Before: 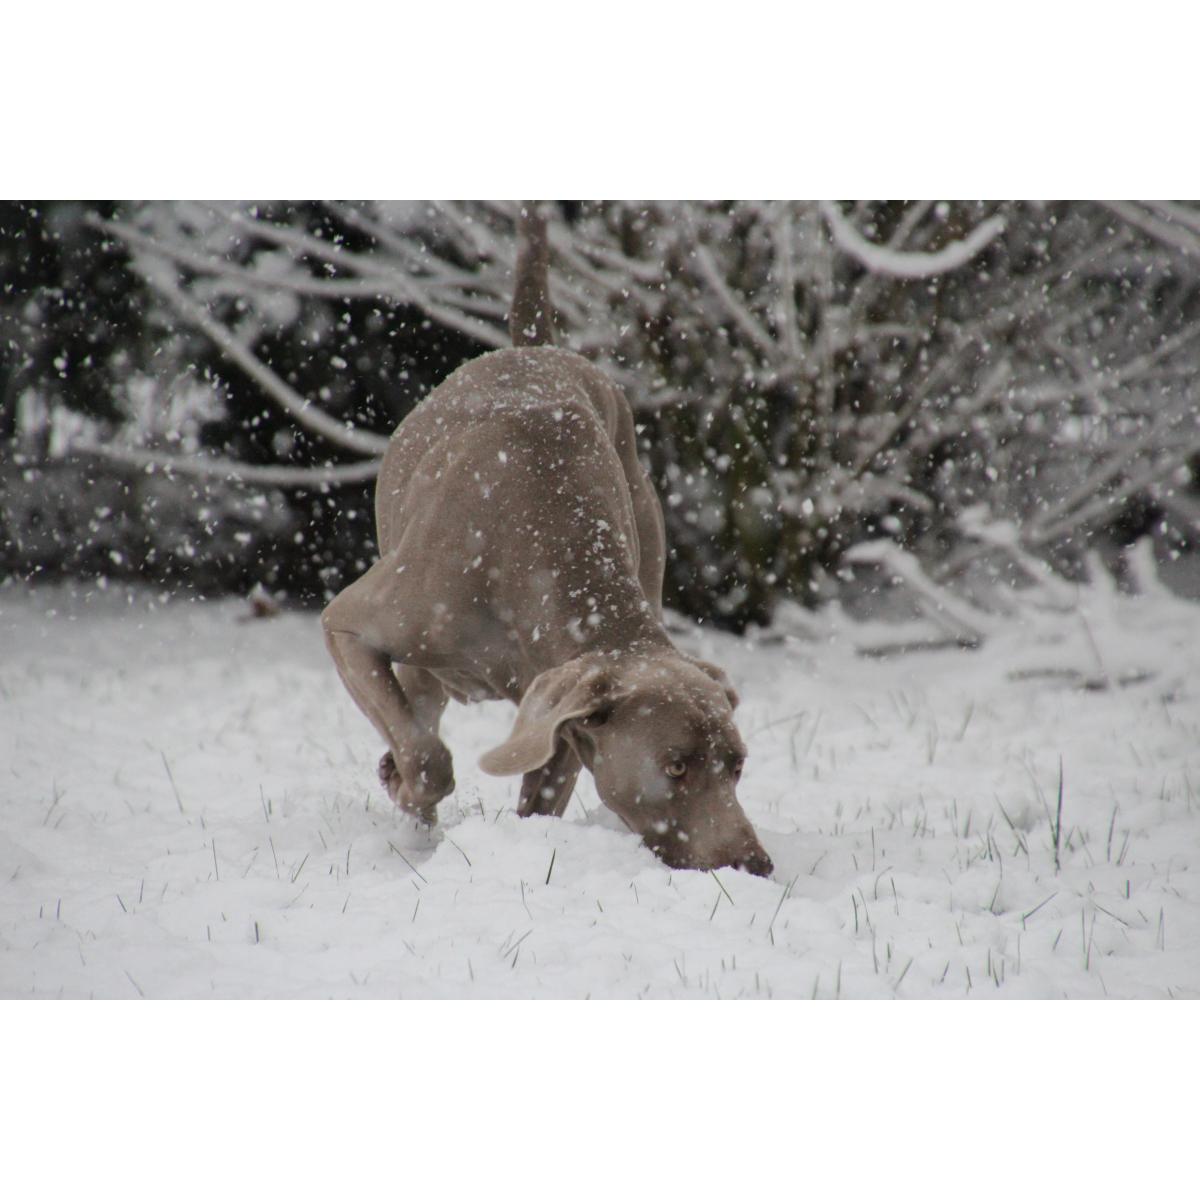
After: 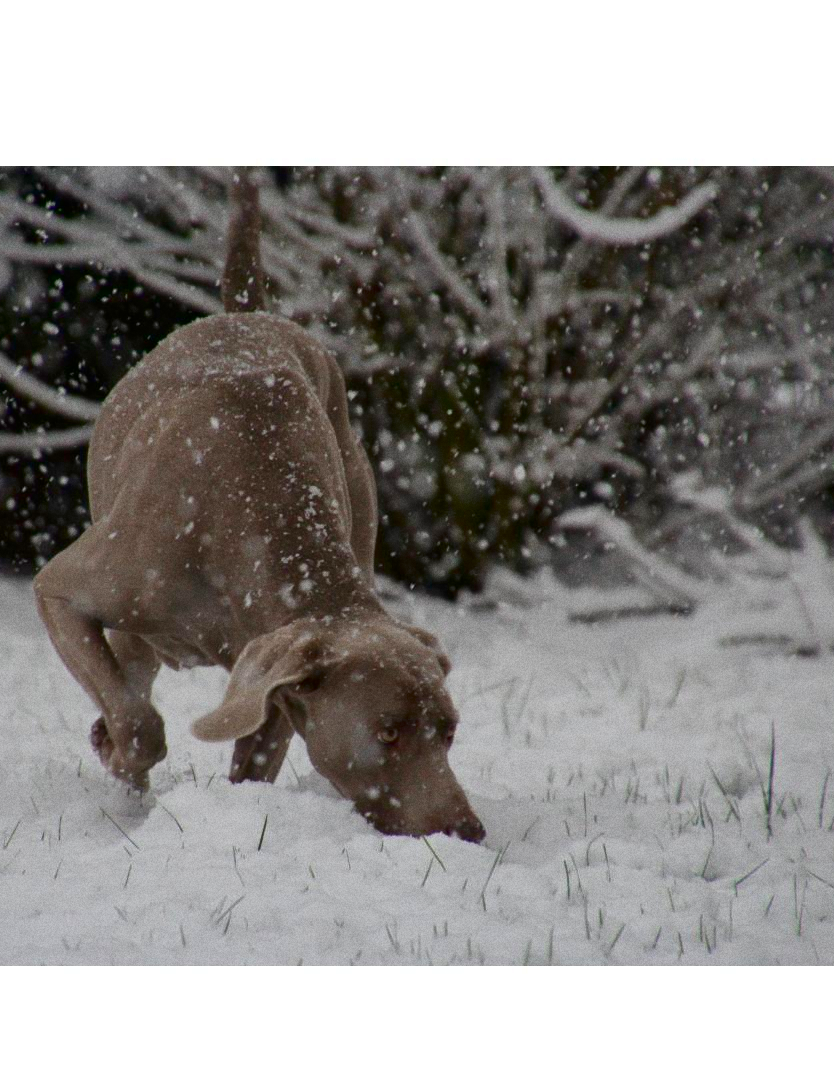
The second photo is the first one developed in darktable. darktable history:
crop and rotate: left 24.034%, top 2.838%, right 6.406%, bottom 6.299%
shadows and highlights: on, module defaults
contrast brightness saturation: contrast 0.13, brightness -0.24, saturation 0.14
grain: coarseness 22.88 ISO
